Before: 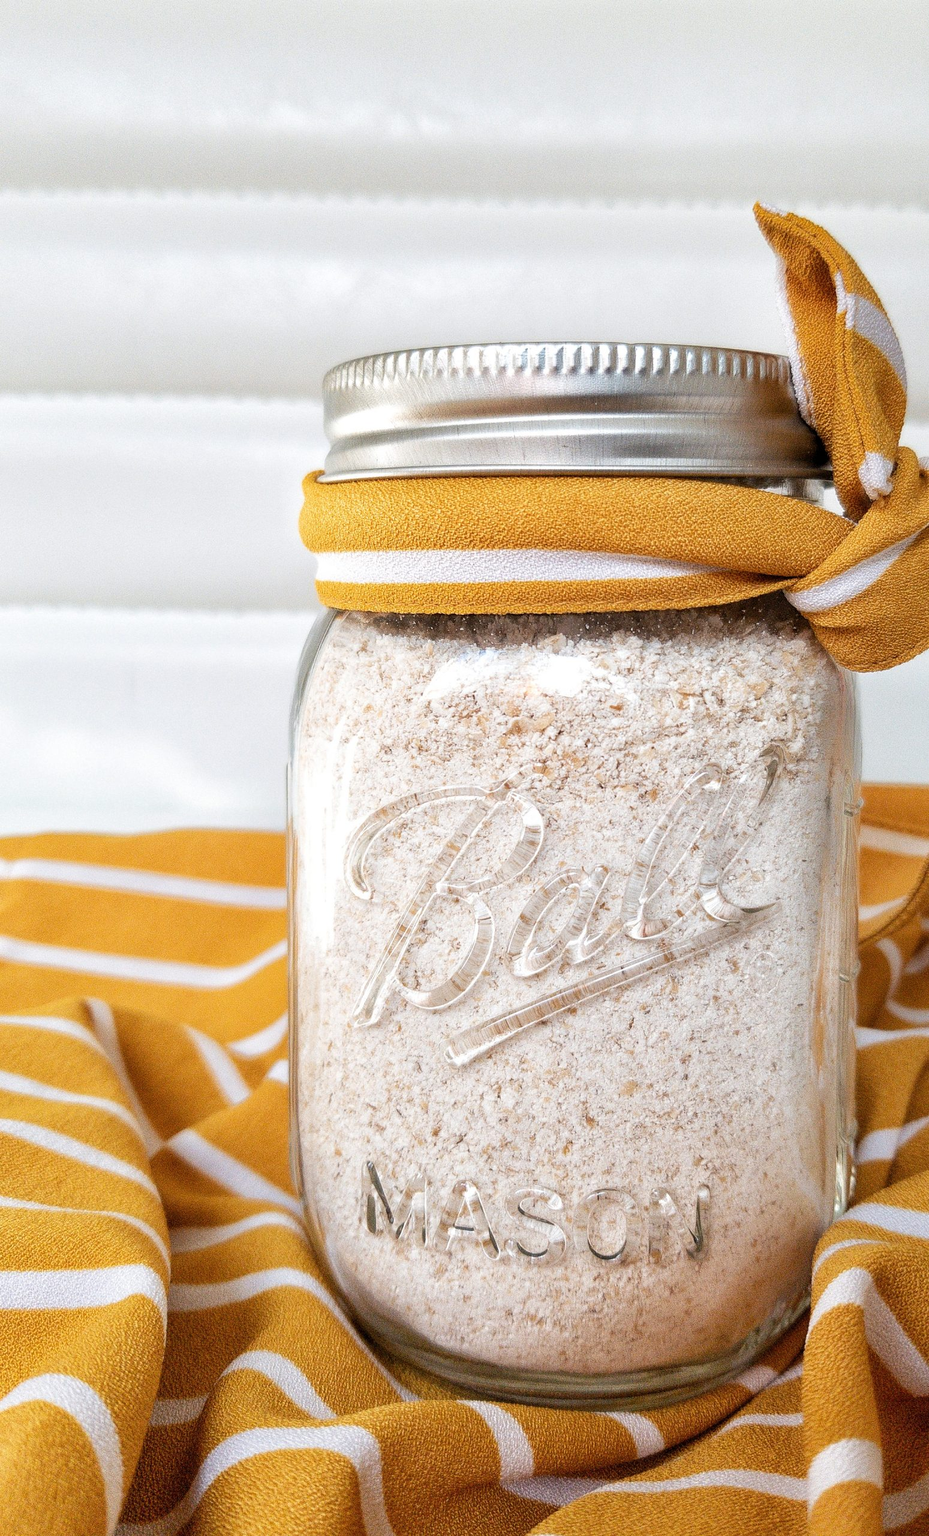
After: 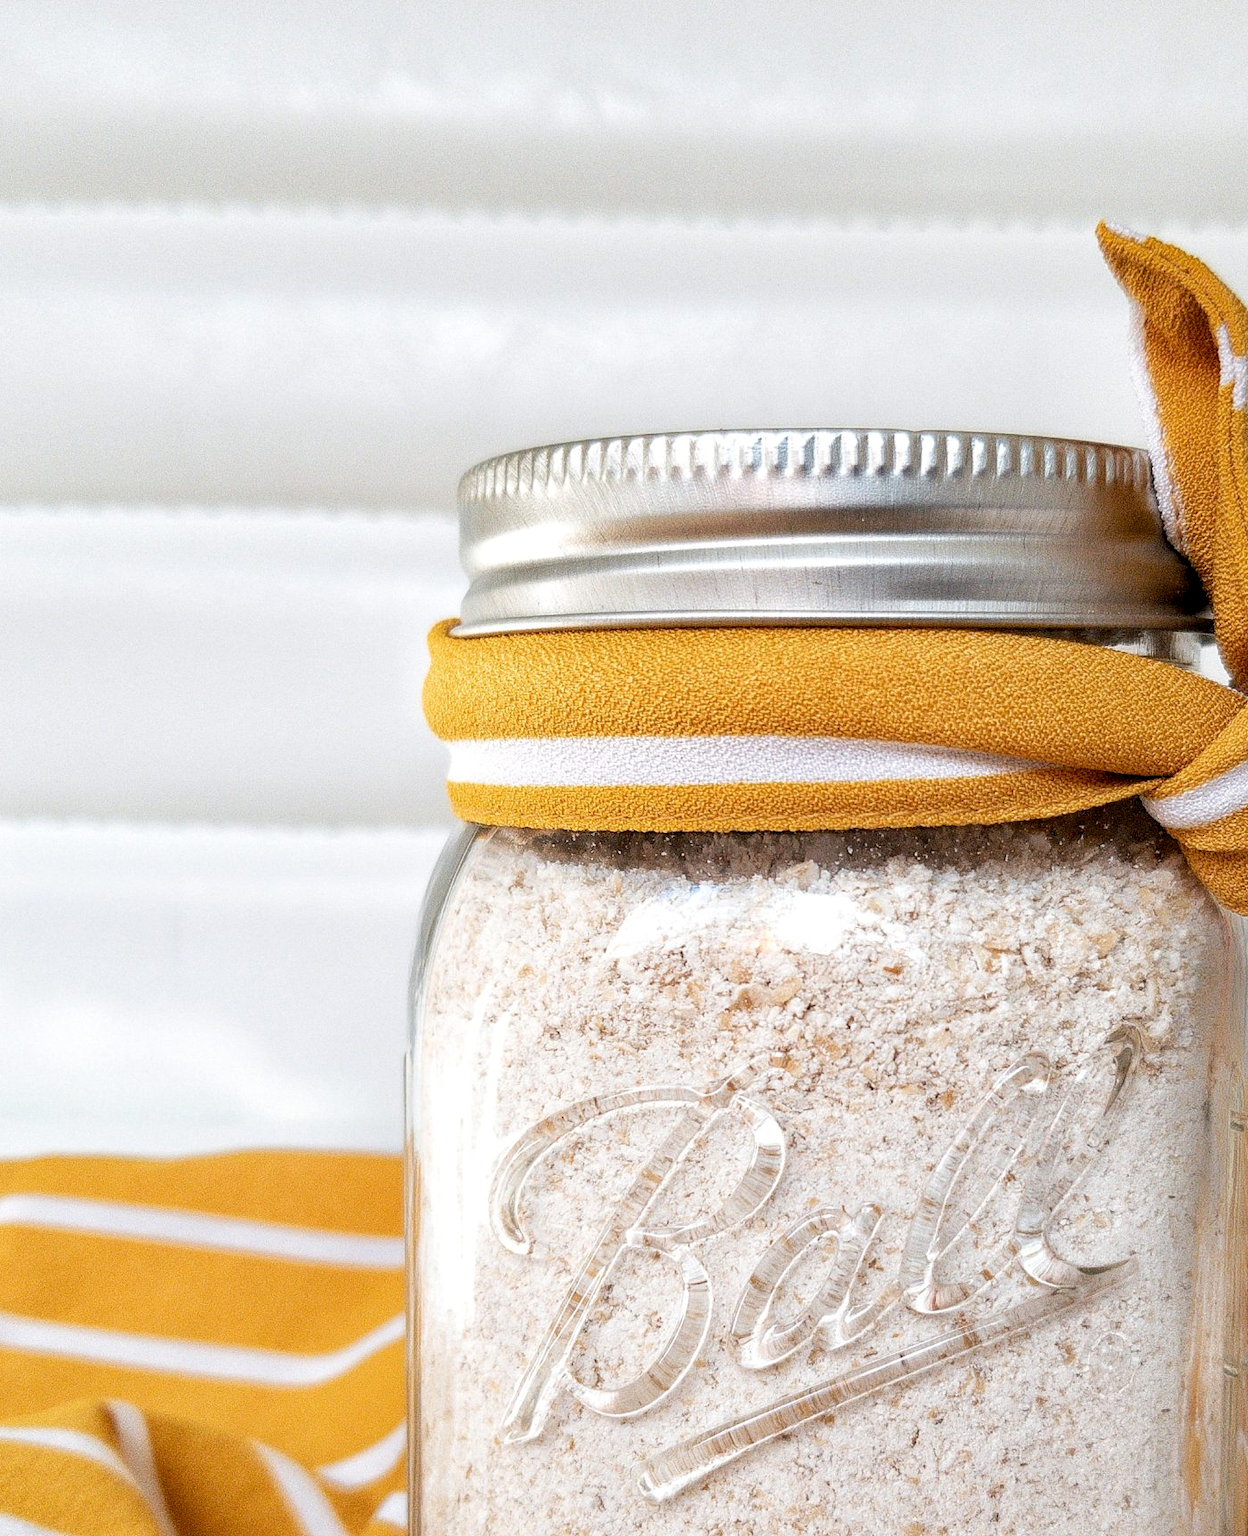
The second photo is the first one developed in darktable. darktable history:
exposure: black level correction 0.004, exposure 0.014 EV, compensate highlight preservation false
crop: left 1.509%, top 3.452%, right 7.696%, bottom 28.452%
